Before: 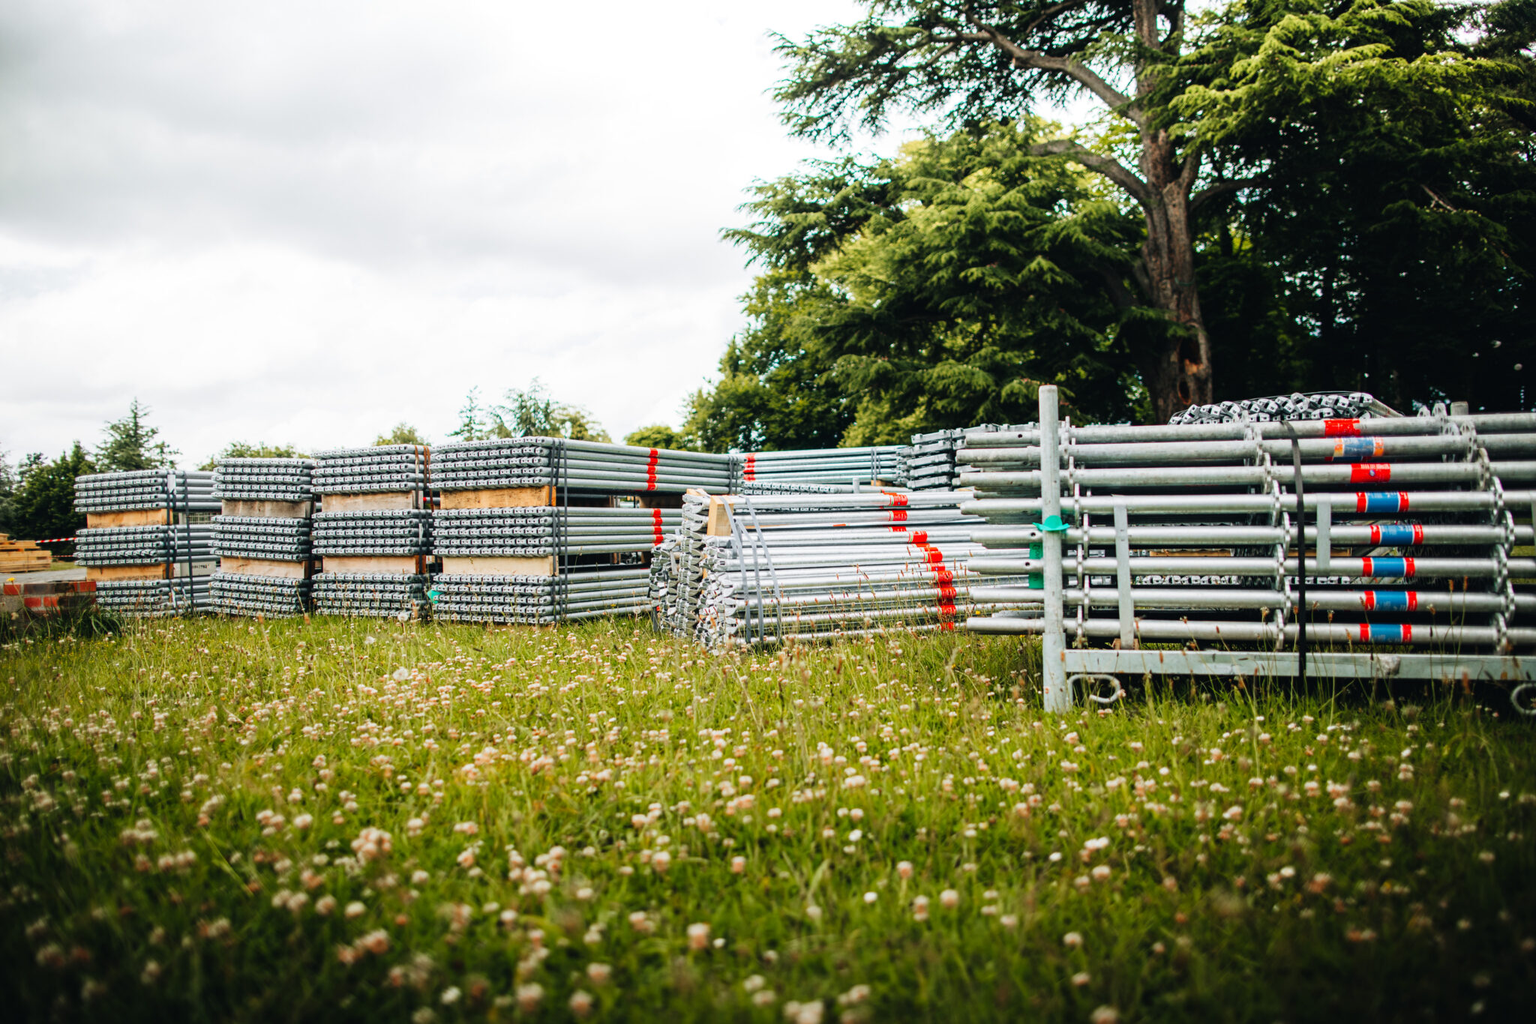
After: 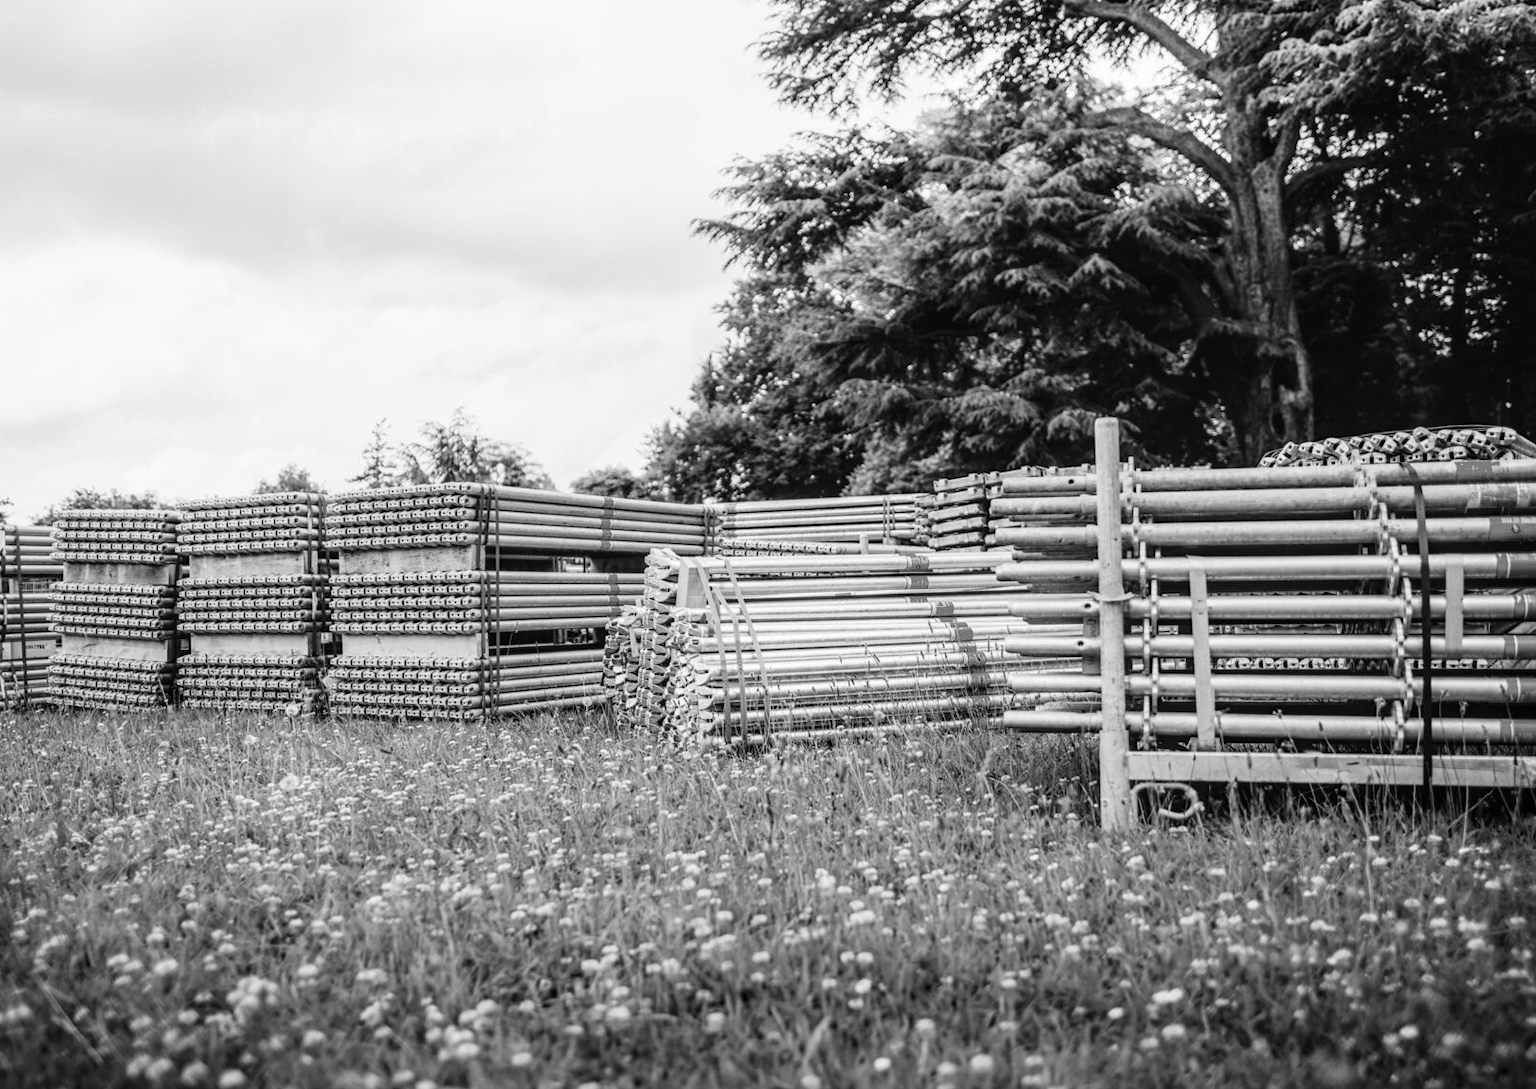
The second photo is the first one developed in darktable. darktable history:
tone equalizer: on, module defaults
local contrast: on, module defaults
exposure: exposure -0.072 EV, compensate highlight preservation false
crop: left 11.225%, top 5.381%, right 9.565%, bottom 10.314%
monochrome: on, module defaults
